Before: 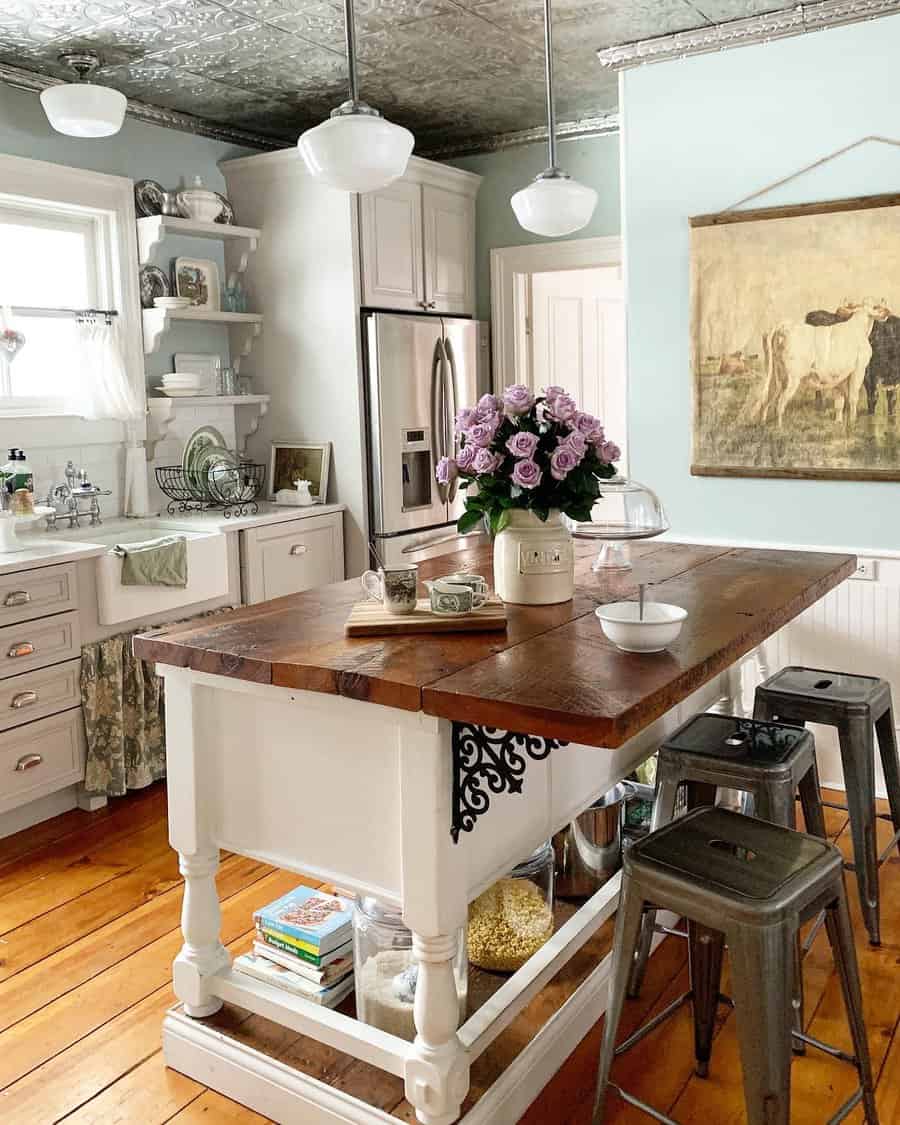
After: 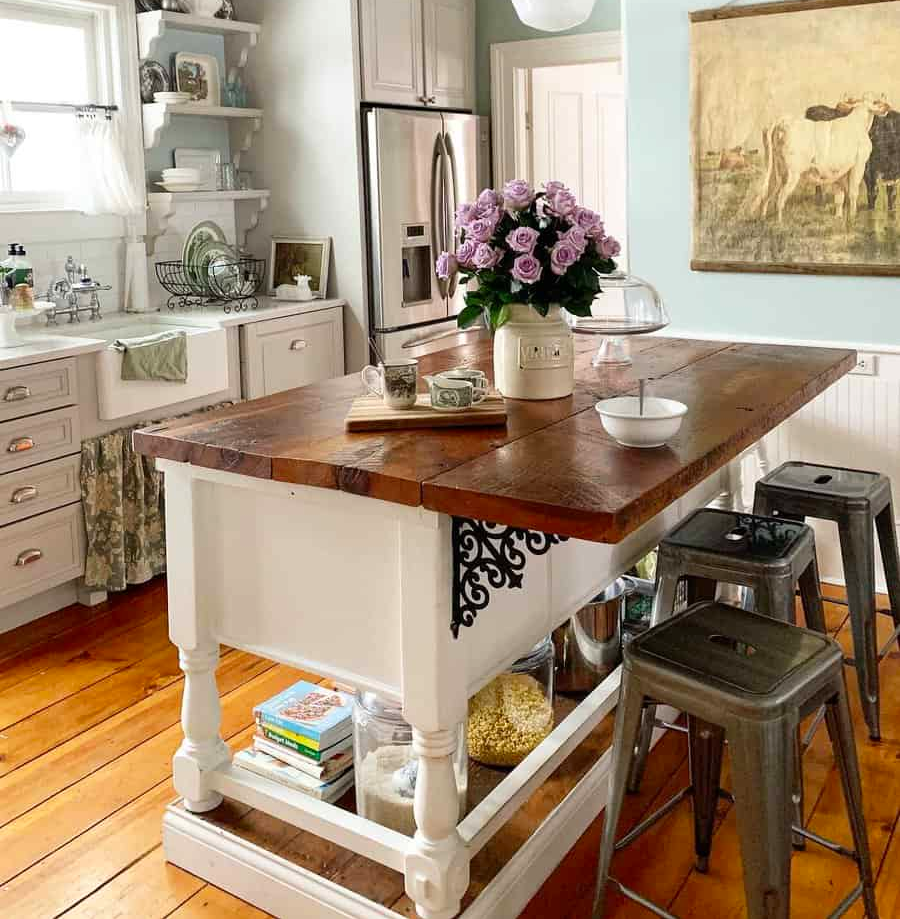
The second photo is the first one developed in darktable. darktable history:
crop and rotate: top 18.287%
contrast brightness saturation: contrast 0.044, saturation 0.154
